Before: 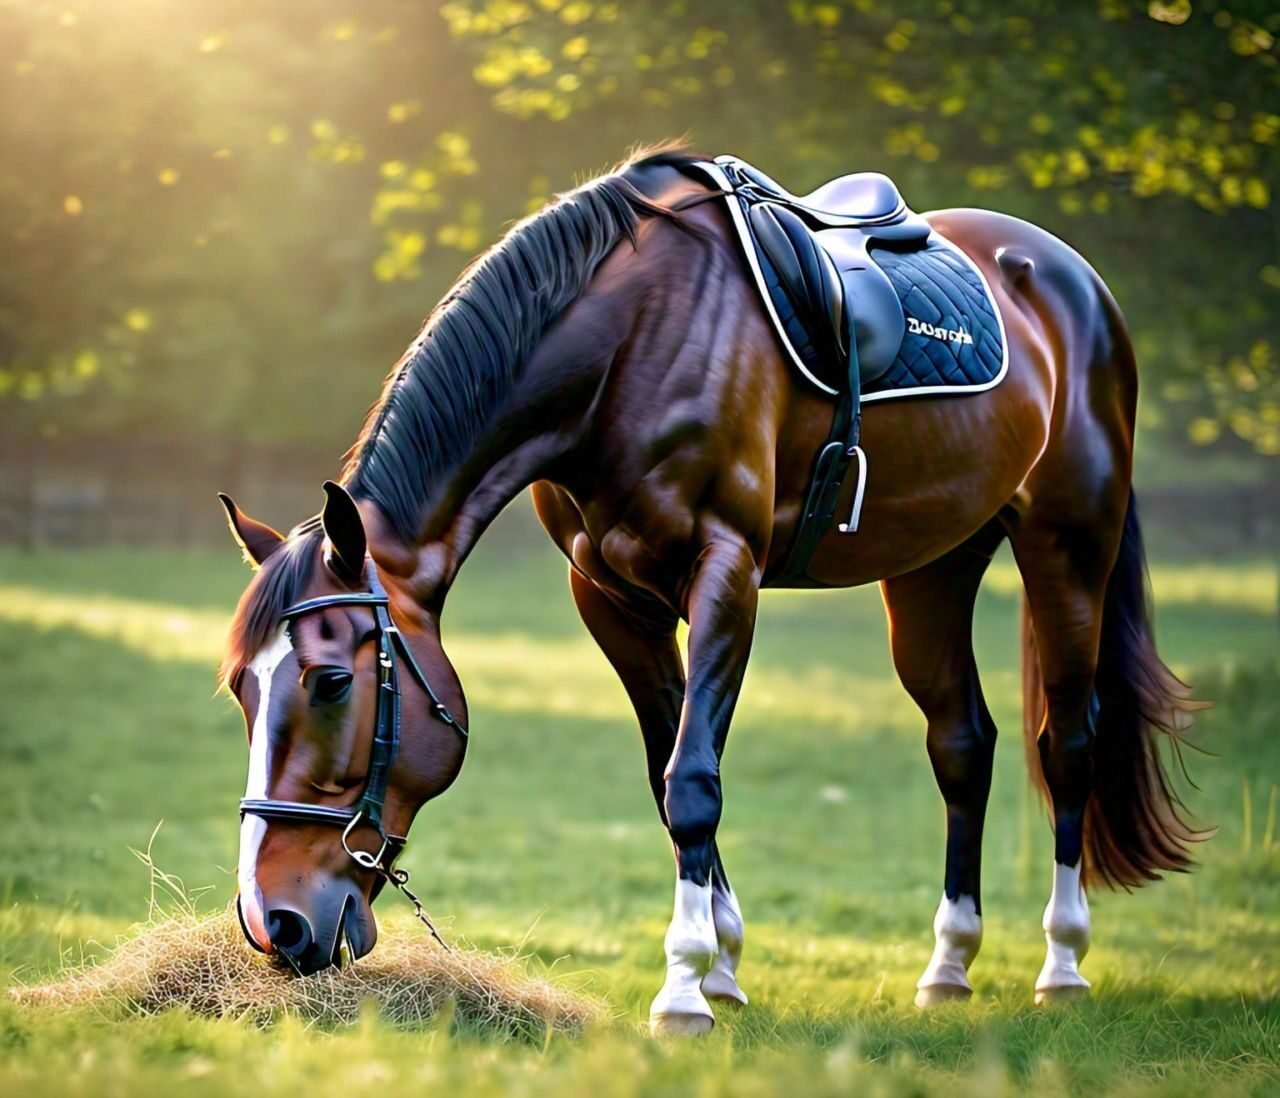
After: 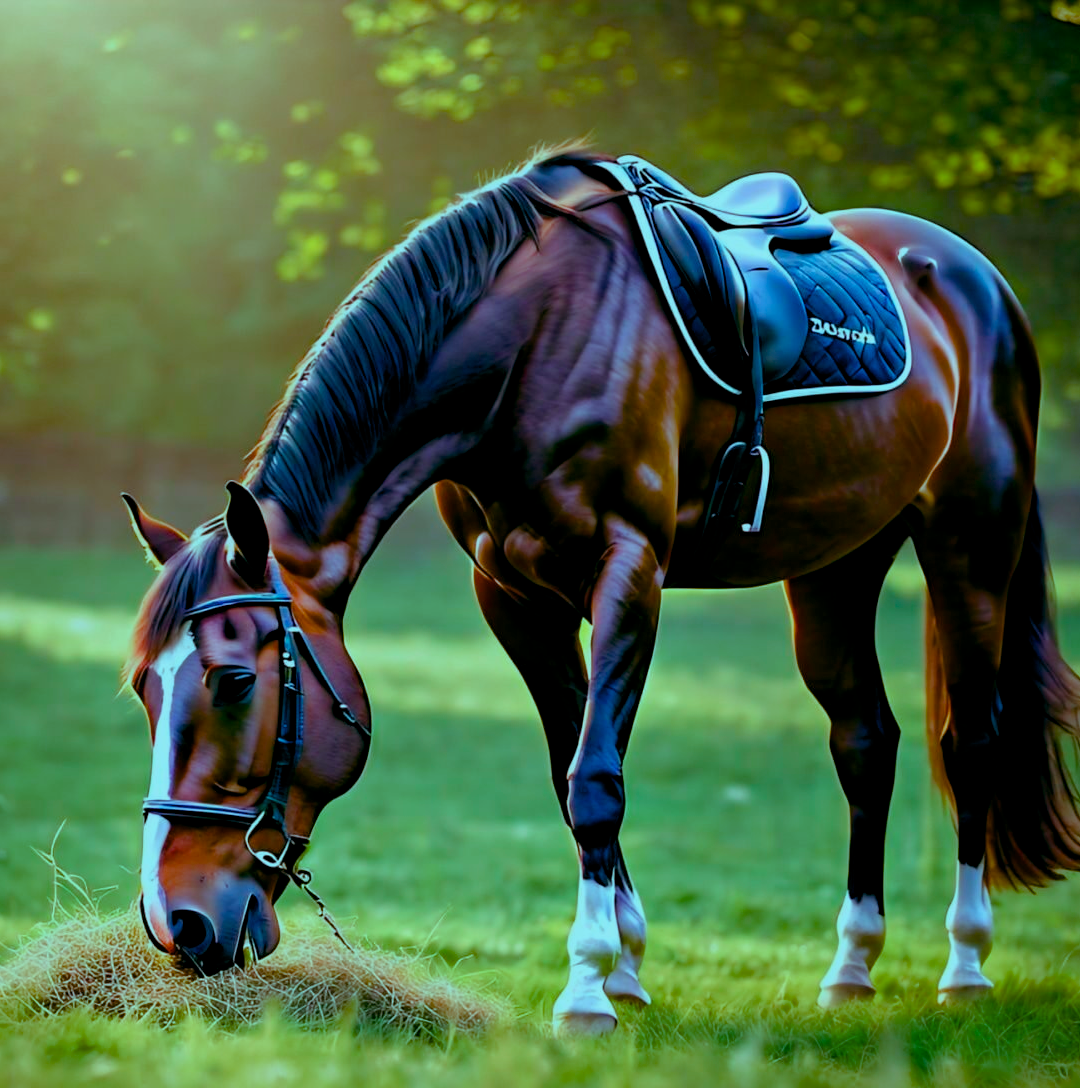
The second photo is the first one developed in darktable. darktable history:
crop: left 7.598%, right 7.873%
color balance rgb: shadows lift › luminance -7.7%, shadows lift › chroma 2.13%, shadows lift › hue 165.27°, power › luminance -7.77%, power › chroma 1.34%, power › hue 330.55°, highlights gain › luminance -33.33%, highlights gain › chroma 5.68%, highlights gain › hue 217.2°, global offset › luminance -0.33%, global offset › chroma 0.11%, global offset › hue 165.27°, perceptual saturation grading › global saturation 27.72%, perceptual saturation grading › highlights -25%, perceptual saturation grading › mid-tones 25%, perceptual saturation grading › shadows 50%
